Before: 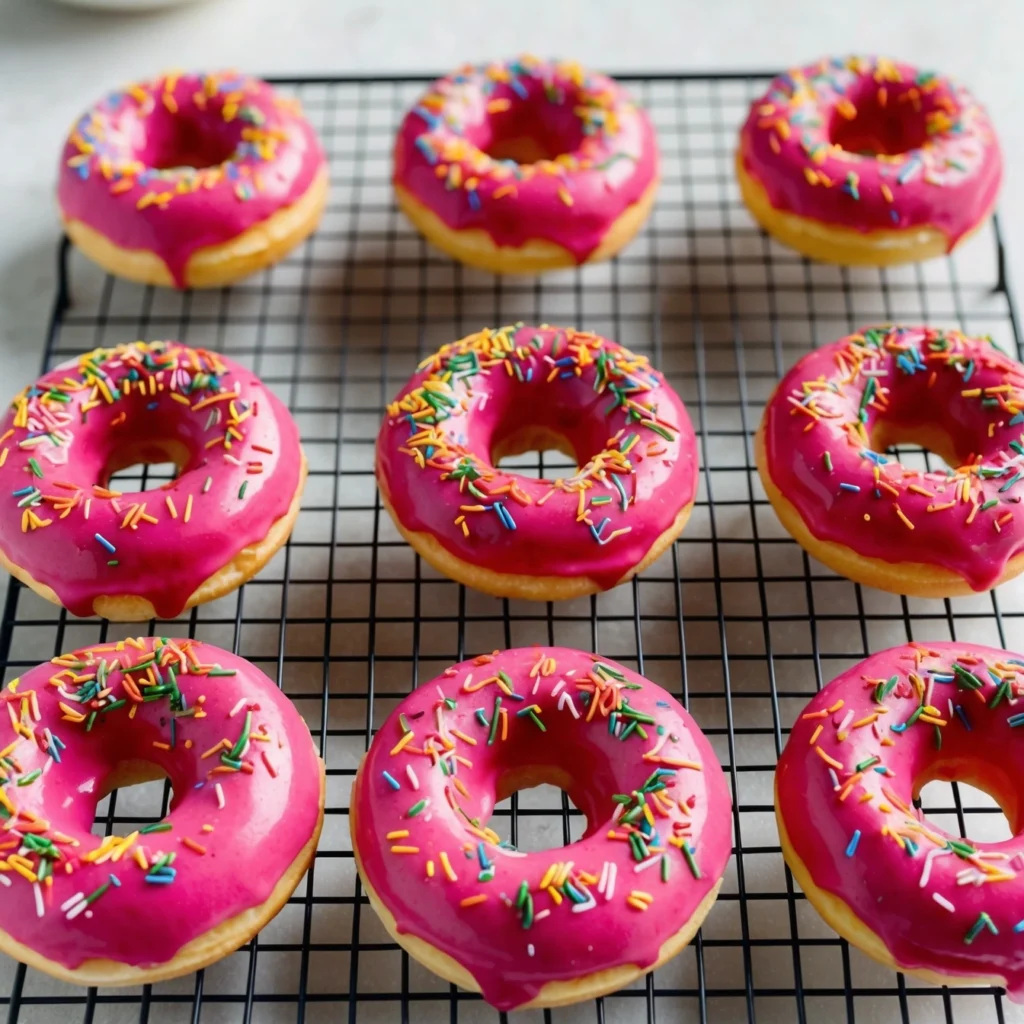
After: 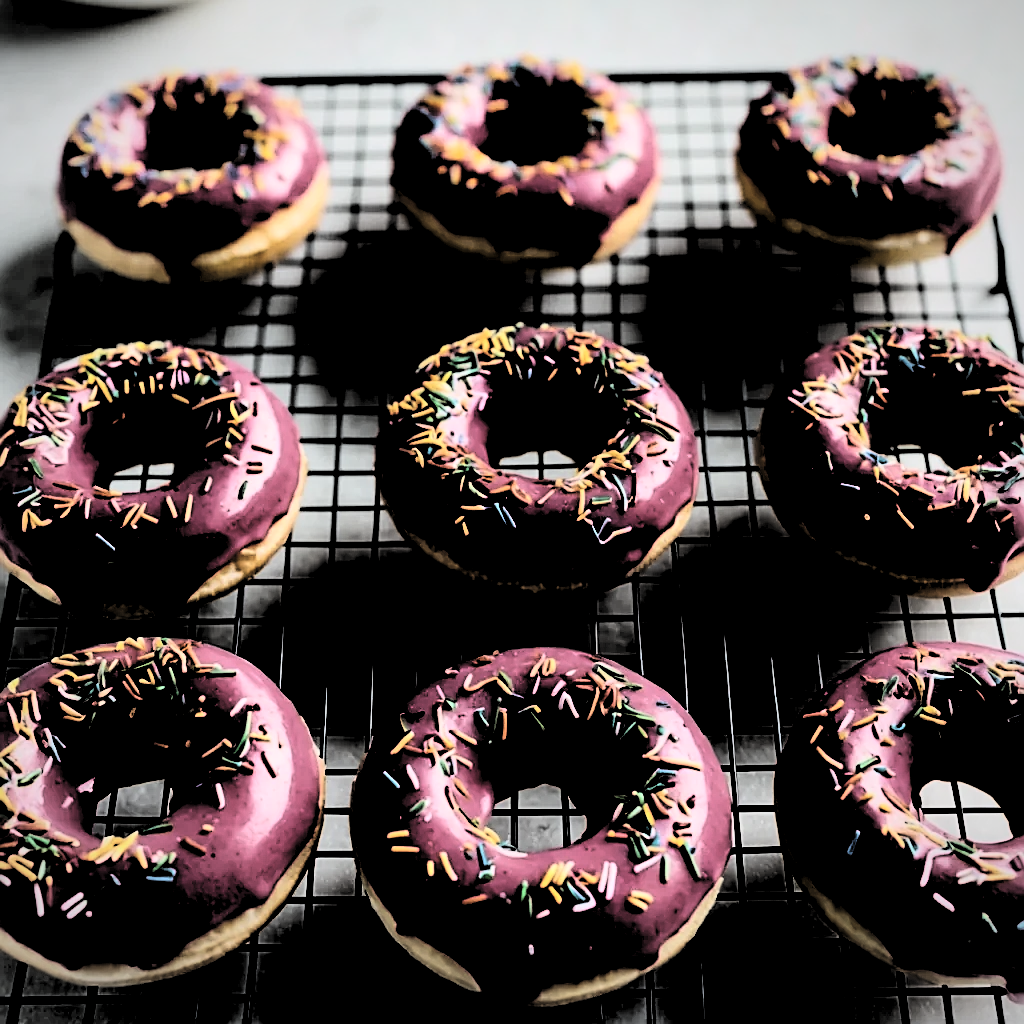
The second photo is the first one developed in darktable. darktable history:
sharpen: on, module defaults
vignetting: fall-off radius 61.13%, brightness -0.414, saturation -0.31
contrast brightness saturation: contrast 0.504, saturation -0.101
levels: levels [0.514, 0.759, 1]
